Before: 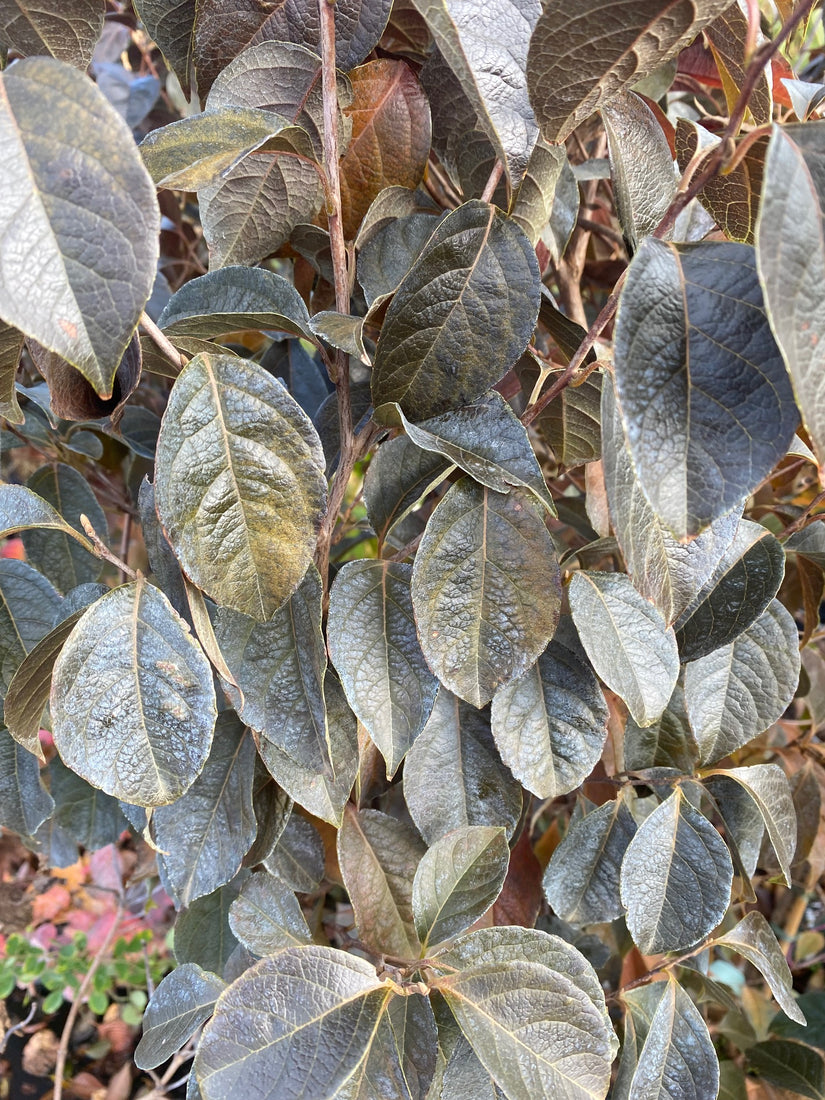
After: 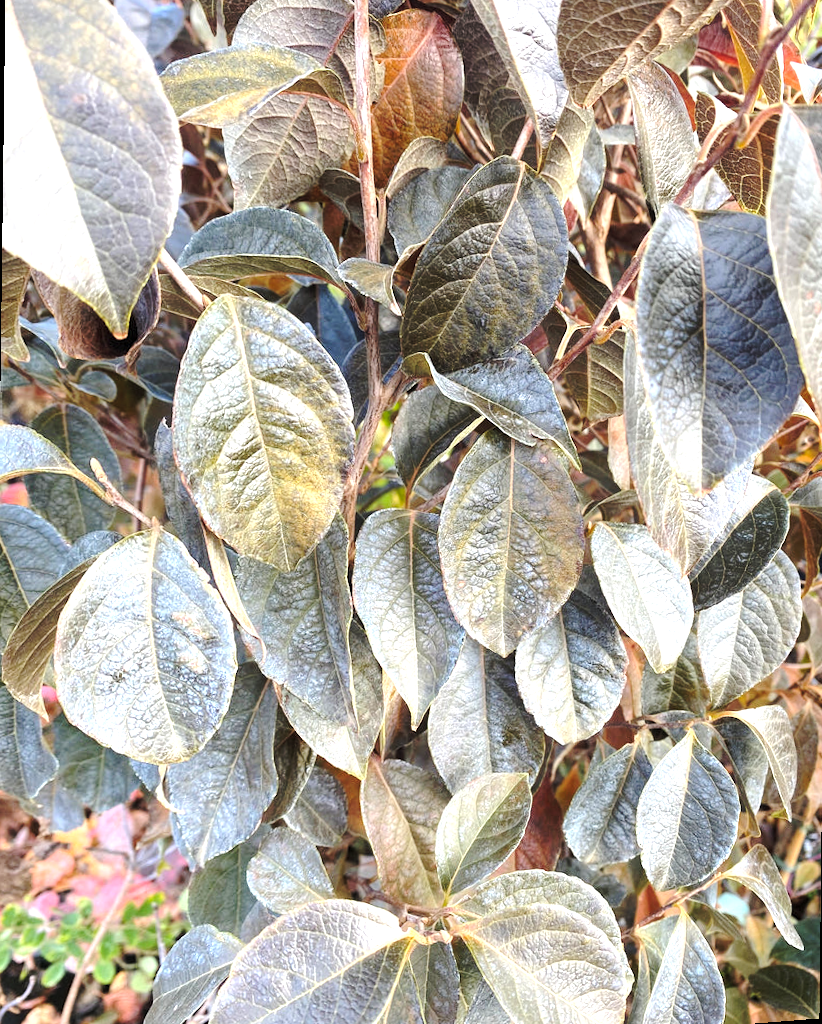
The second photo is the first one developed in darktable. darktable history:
contrast brightness saturation: brightness 0.13
exposure: black level correction 0, exposure 0.7 EV, compensate exposure bias true, compensate highlight preservation false
local contrast: highlights 100%, shadows 100%, detail 120%, midtone range 0.2
rotate and perspective: rotation 0.679°, lens shift (horizontal) 0.136, crop left 0.009, crop right 0.991, crop top 0.078, crop bottom 0.95
base curve: curves: ch0 [(0, 0) (0.073, 0.04) (0.157, 0.139) (0.492, 0.492) (0.758, 0.758) (1, 1)], preserve colors none
